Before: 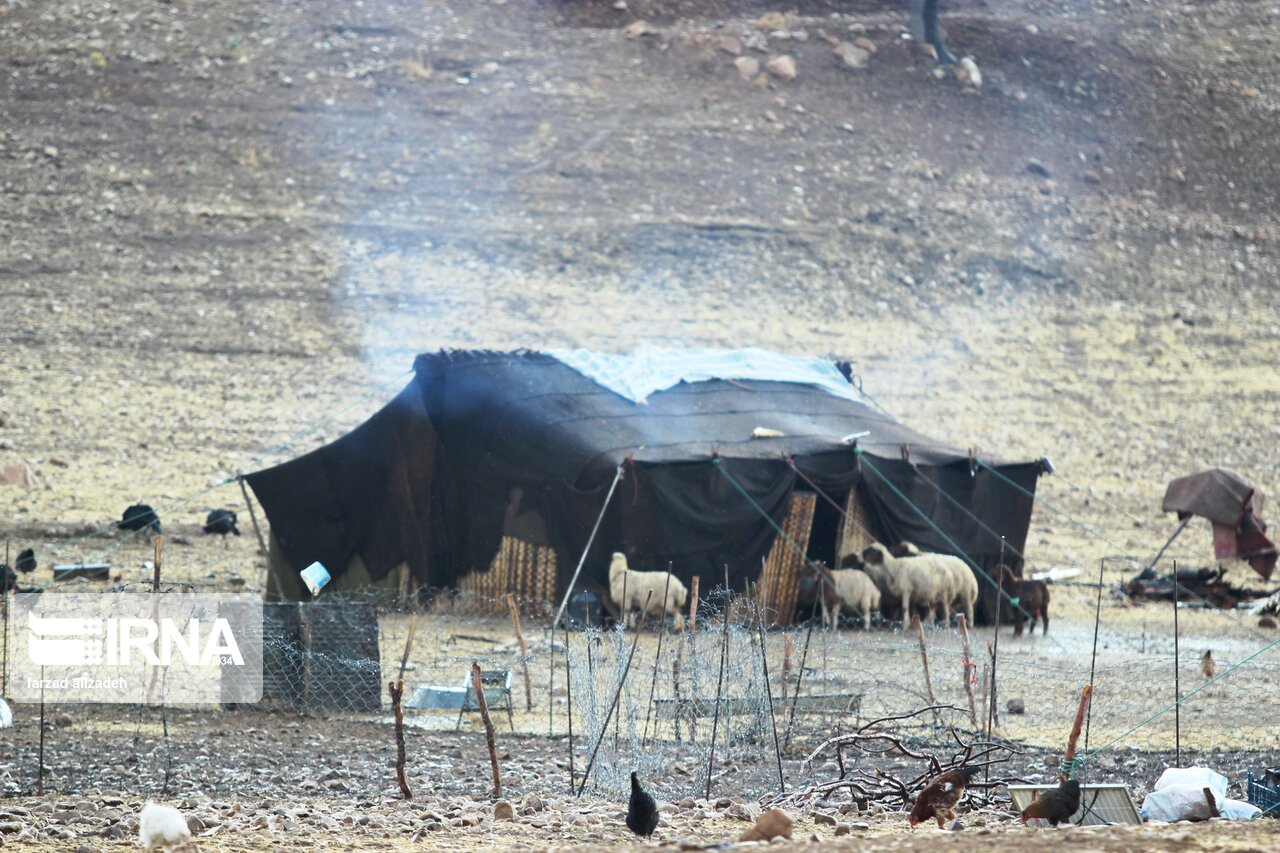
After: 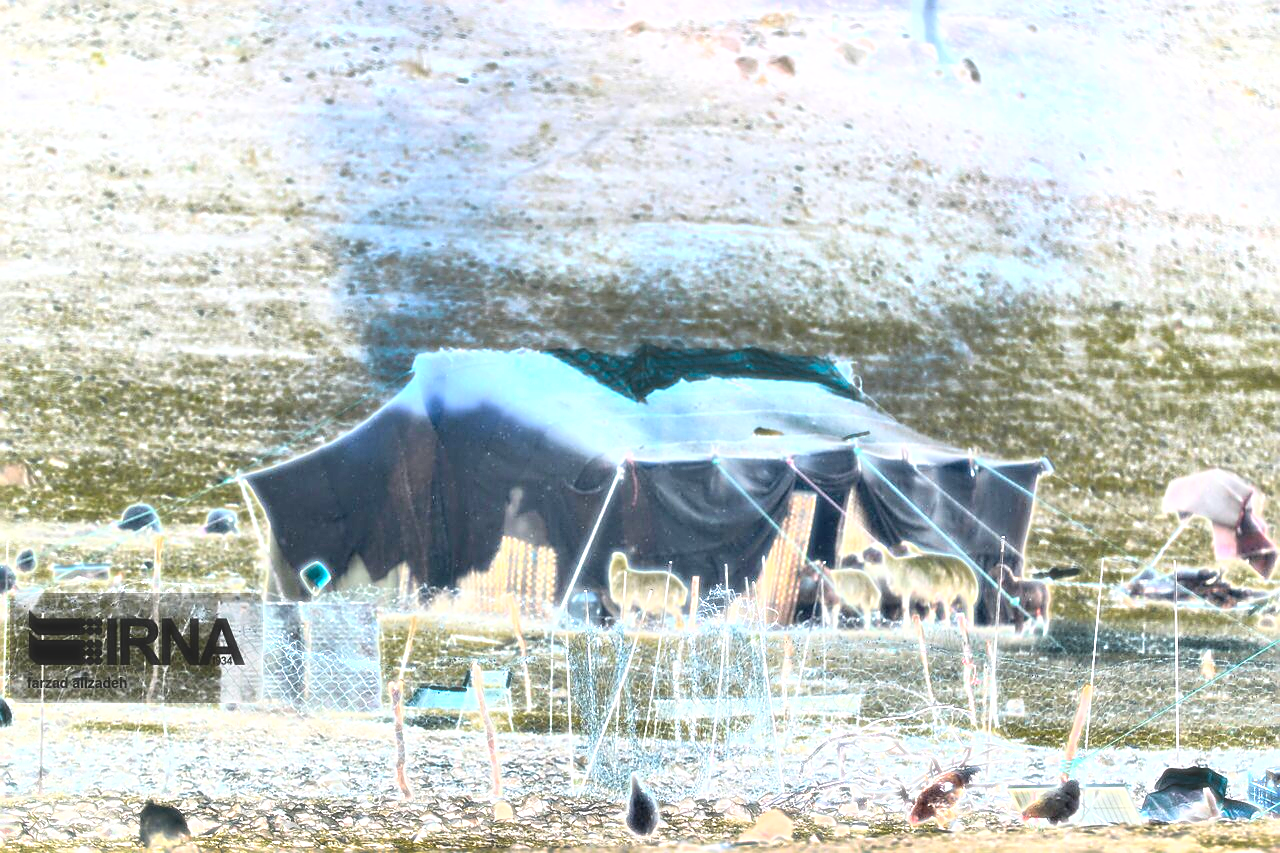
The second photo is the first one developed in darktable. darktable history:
bloom: size 0%, threshold 54.82%, strength 8.31%
sharpen: amount 1
levels: levels [0, 0.281, 0.562]
exposure: exposure 0.2 EV, compensate highlight preservation false
